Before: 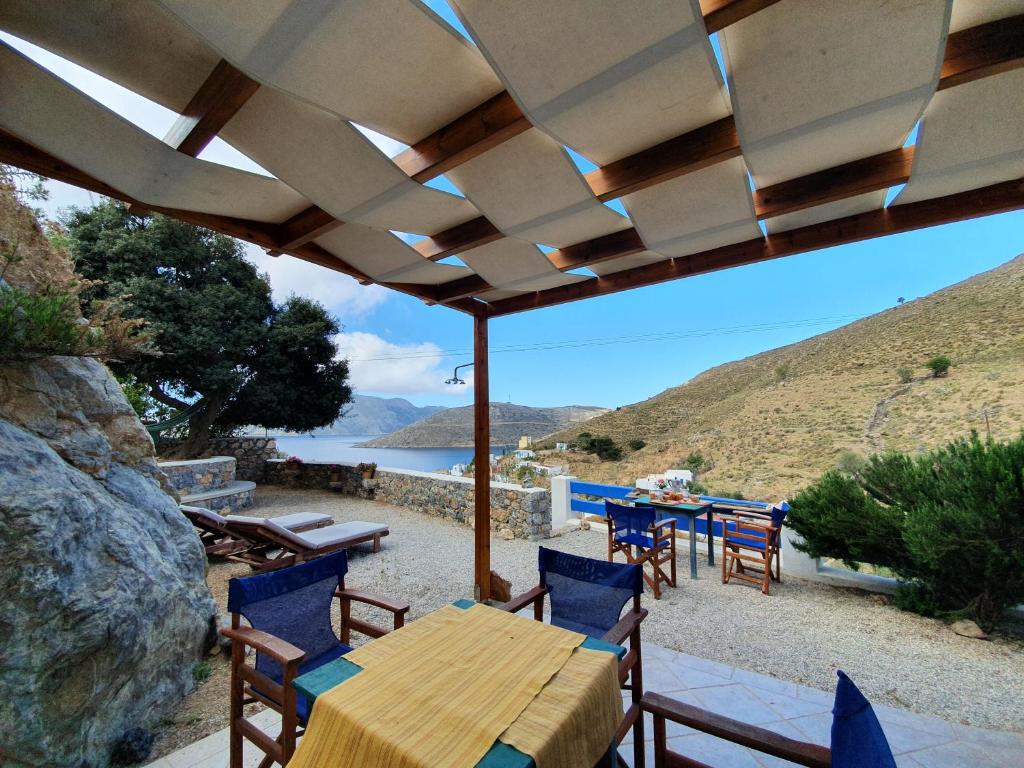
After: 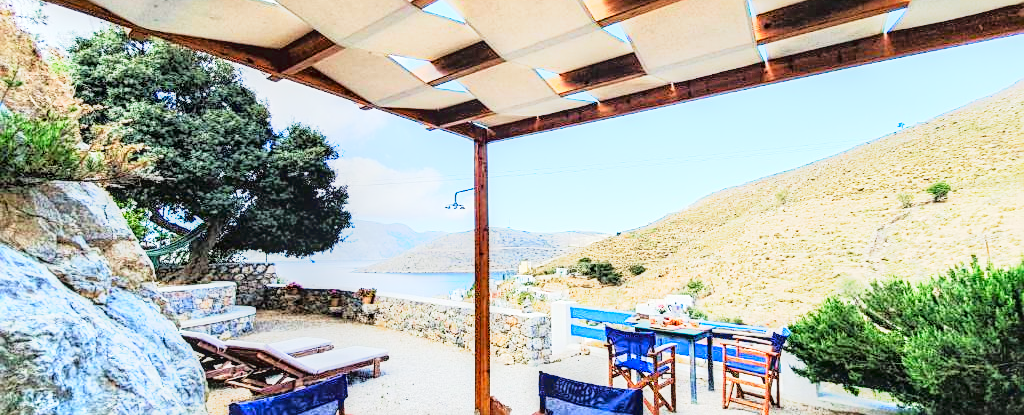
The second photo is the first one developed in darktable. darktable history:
sharpen: on, module defaults
crop and rotate: top 22.794%, bottom 23.076%
tone equalizer: edges refinement/feathering 500, mask exposure compensation -1.57 EV, preserve details no
local contrast: highlights 24%, detail 130%
exposure: black level correction 0, exposure 1.482 EV, compensate highlight preservation false
base curve: curves: ch0 [(0, 0) (0.579, 0.807) (1, 1)], preserve colors none
tone curve: curves: ch0 [(0, 0.013) (0.129, 0.1) (0.291, 0.375) (0.46, 0.576) (0.667, 0.78) (0.851, 0.903) (0.997, 0.951)]; ch1 [(0, 0) (0.353, 0.344) (0.45, 0.46) (0.498, 0.495) (0.528, 0.531) (0.563, 0.566) (0.592, 0.609) (0.657, 0.672) (1, 1)]; ch2 [(0, 0) (0.333, 0.346) (0.375, 0.375) (0.427, 0.44) (0.5, 0.501) (0.505, 0.505) (0.544, 0.573) (0.576, 0.615) (0.612, 0.644) (0.66, 0.715) (1, 1)], color space Lab, linked channels, preserve colors none
